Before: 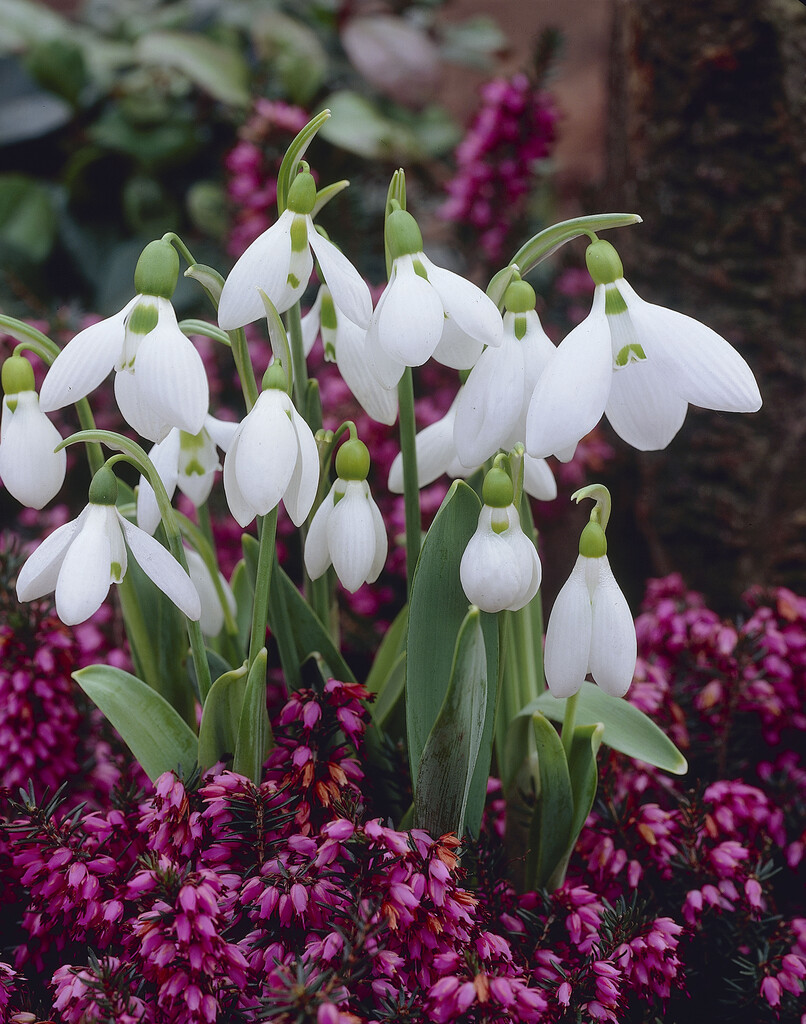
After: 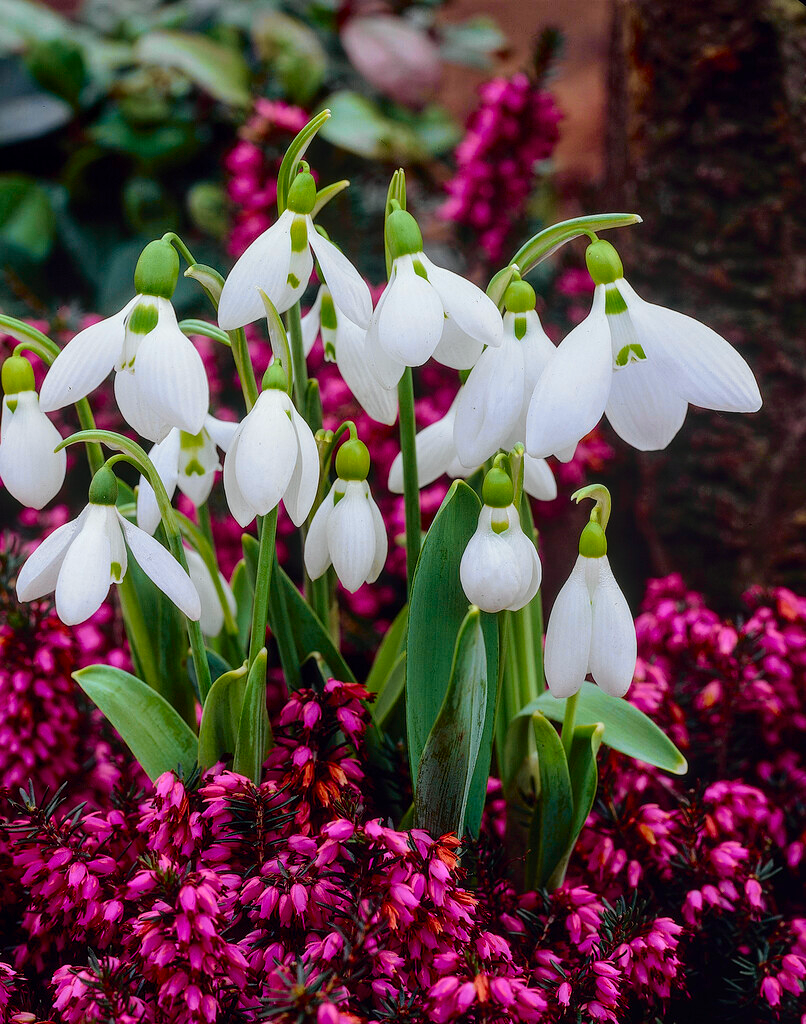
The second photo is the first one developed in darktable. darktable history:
local contrast: on, module defaults
color balance rgb: perceptual saturation grading › global saturation 30%, global vibrance 20%
tone curve: curves: ch0 [(0, 0) (0.037, 0.025) (0.131, 0.093) (0.275, 0.256) (0.497, 0.51) (0.617, 0.643) (0.704, 0.732) (0.813, 0.832) (0.911, 0.925) (0.997, 0.995)]; ch1 [(0, 0) (0.301, 0.3) (0.444, 0.45) (0.493, 0.495) (0.507, 0.503) (0.534, 0.533) (0.582, 0.58) (0.658, 0.693) (0.746, 0.77) (1, 1)]; ch2 [(0, 0) (0.246, 0.233) (0.36, 0.352) (0.415, 0.418) (0.476, 0.492) (0.502, 0.504) (0.525, 0.518) (0.539, 0.544) (0.586, 0.602) (0.634, 0.651) (0.706, 0.727) (0.853, 0.852) (1, 0.951)], color space Lab, independent channels, preserve colors none
velvia: on, module defaults
